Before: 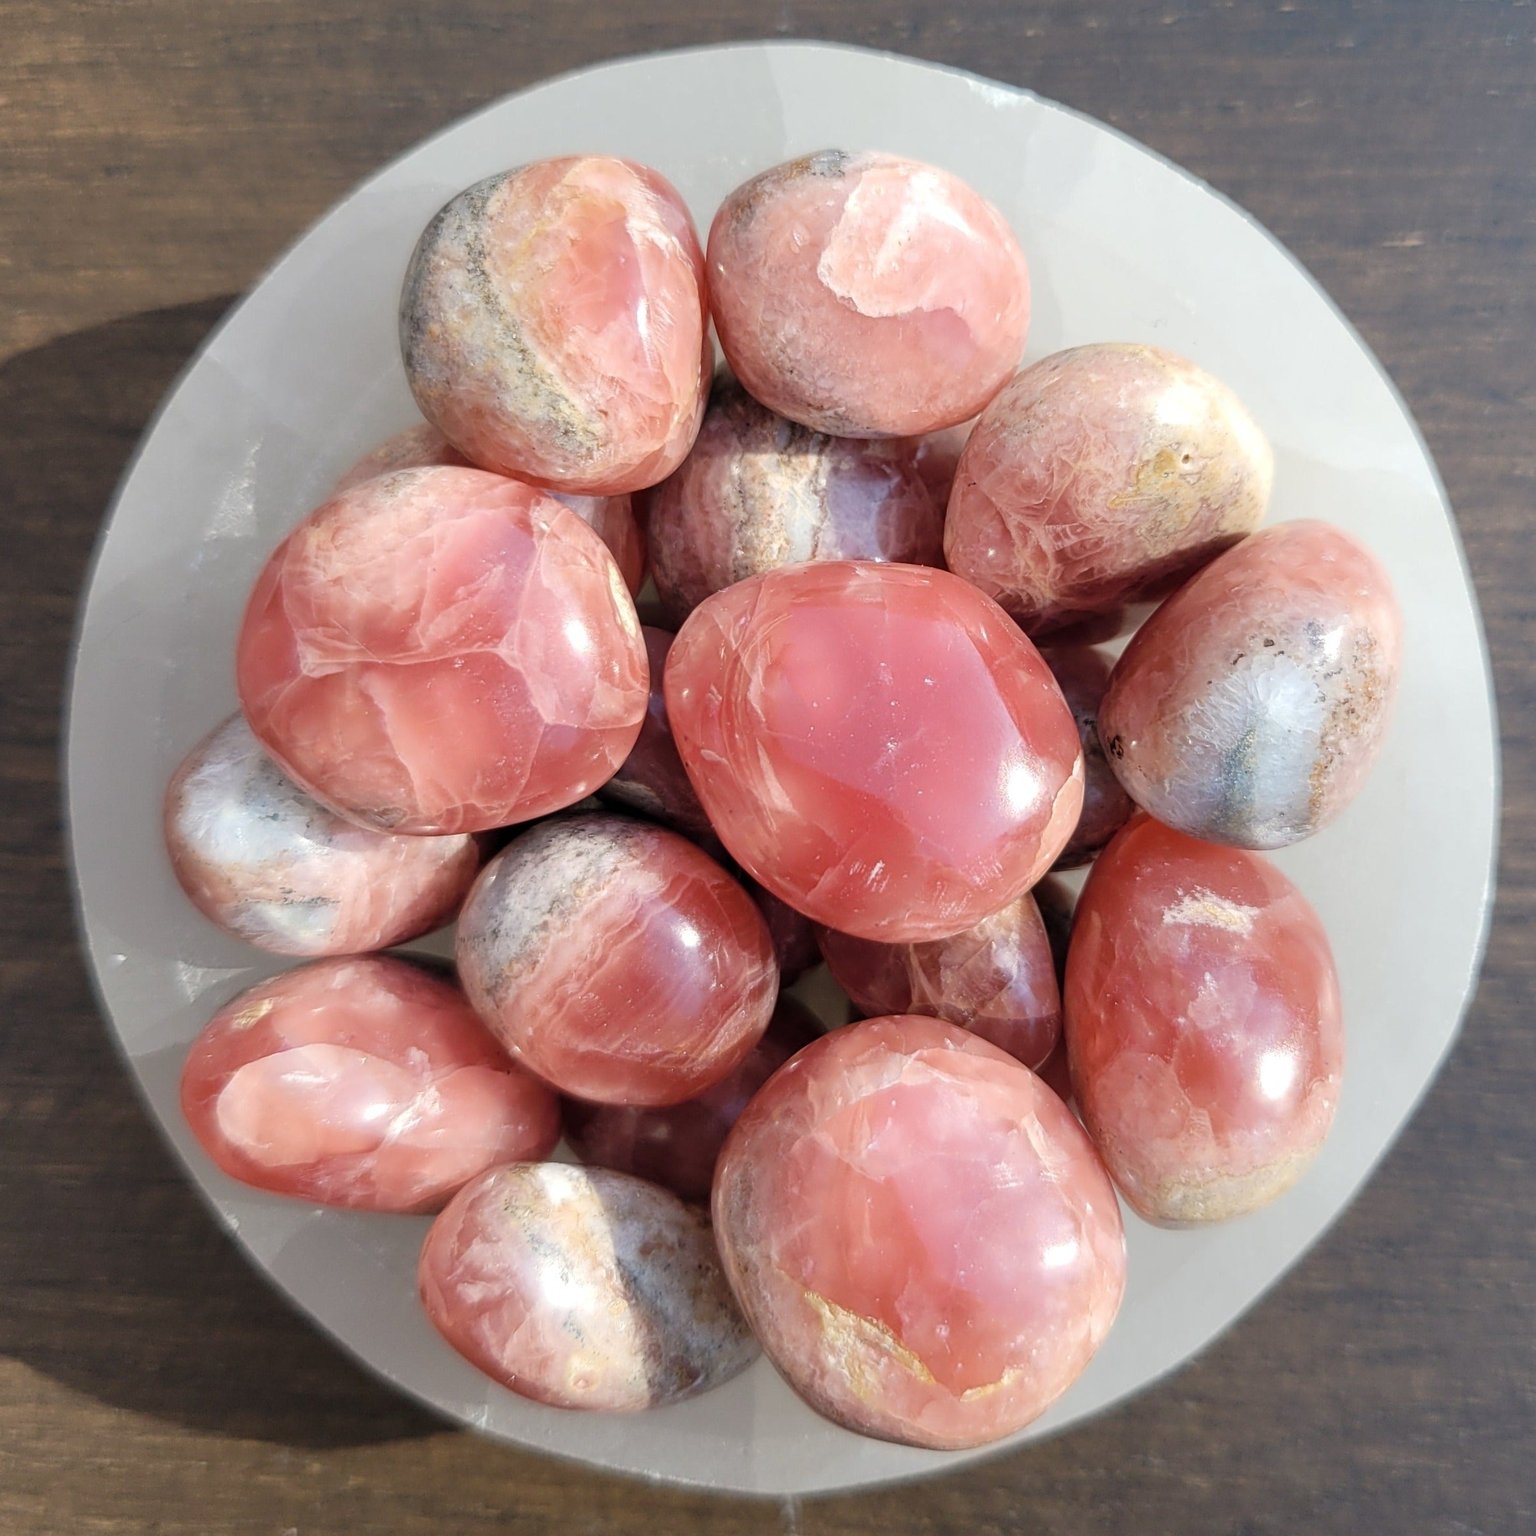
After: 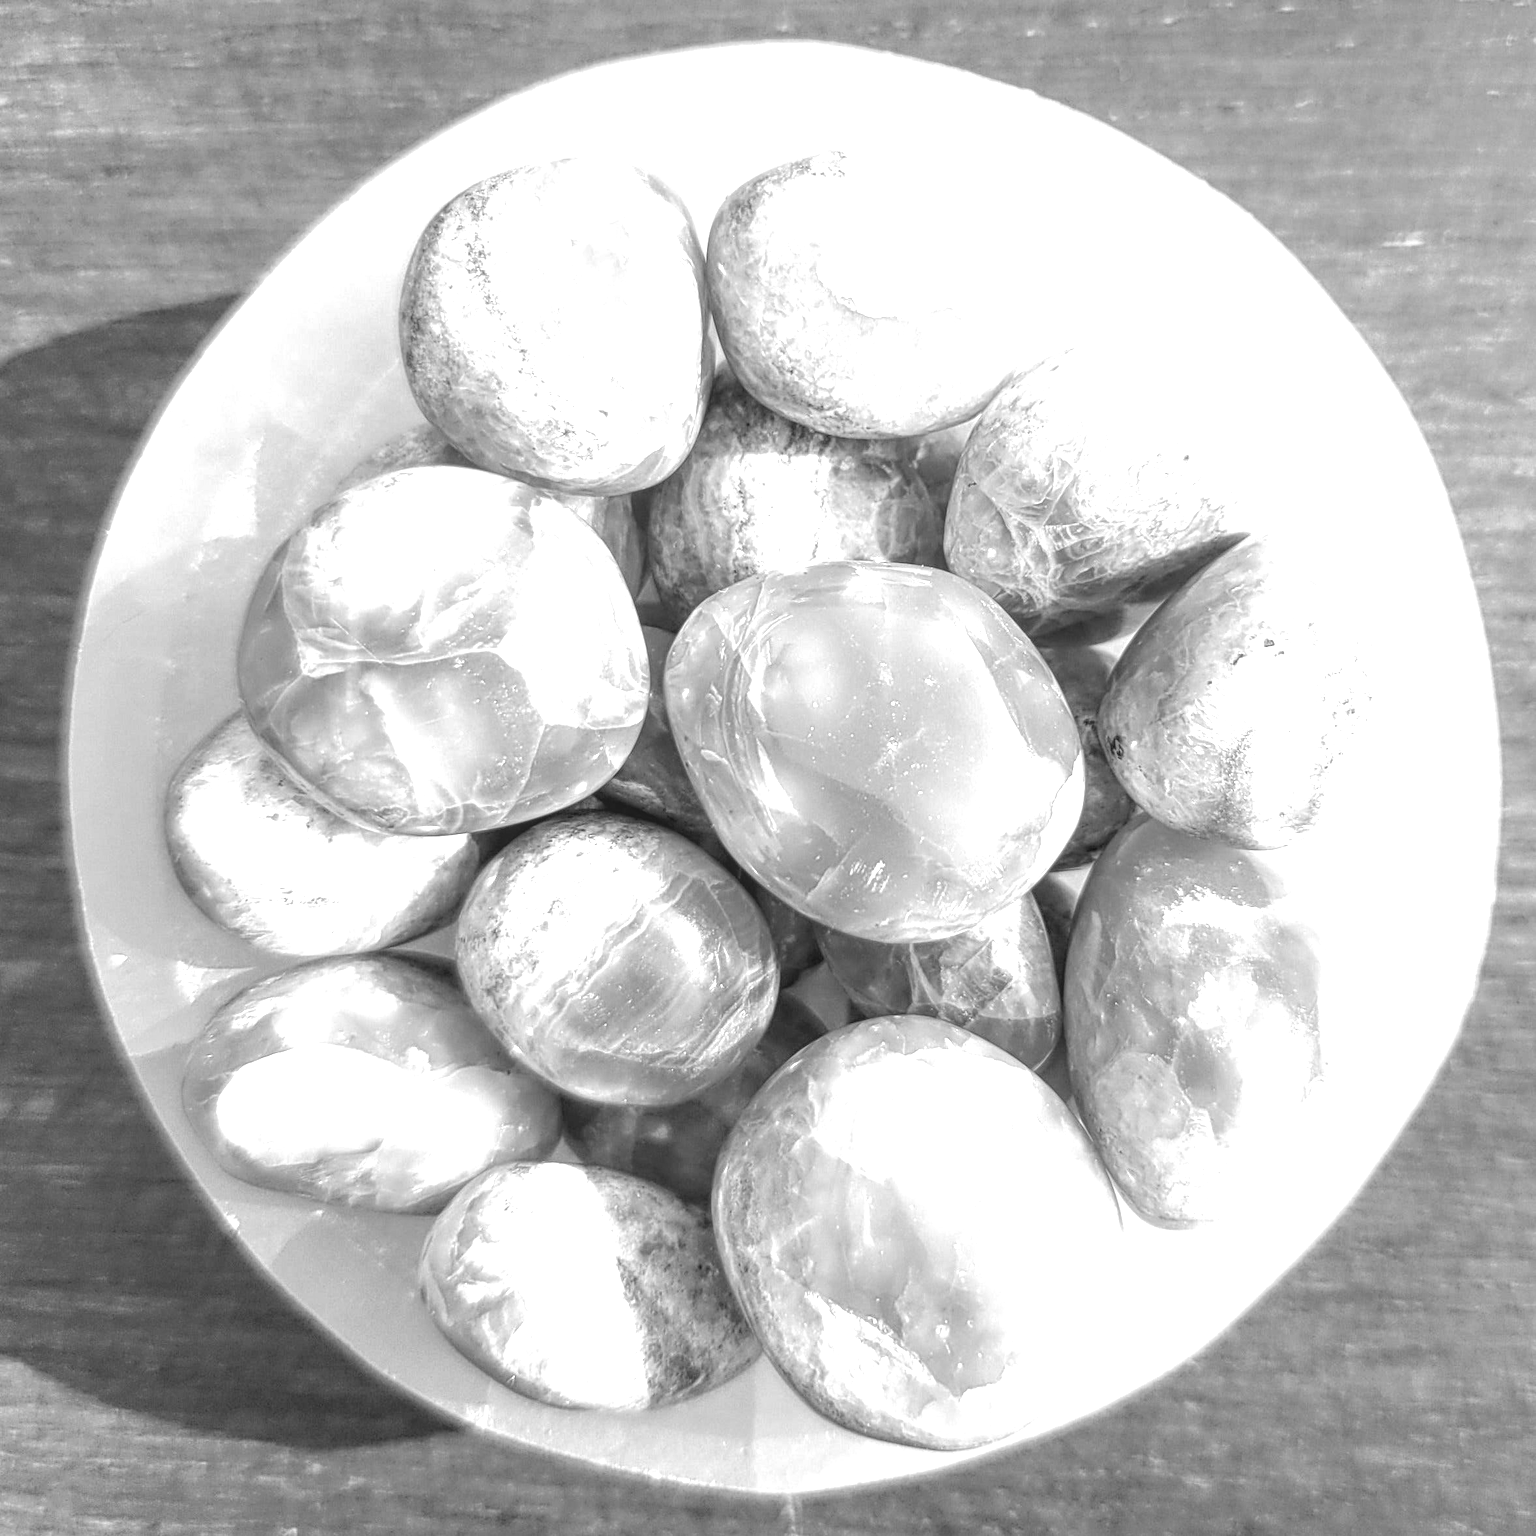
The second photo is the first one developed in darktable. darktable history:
exposure: black level correction 0, exposure 1.2 EV, compensate highlight preservation false
monochrome: on, module defaults
local contrast: highlights 74%, shadows 55%, detail 176%, midtone range 0.207
